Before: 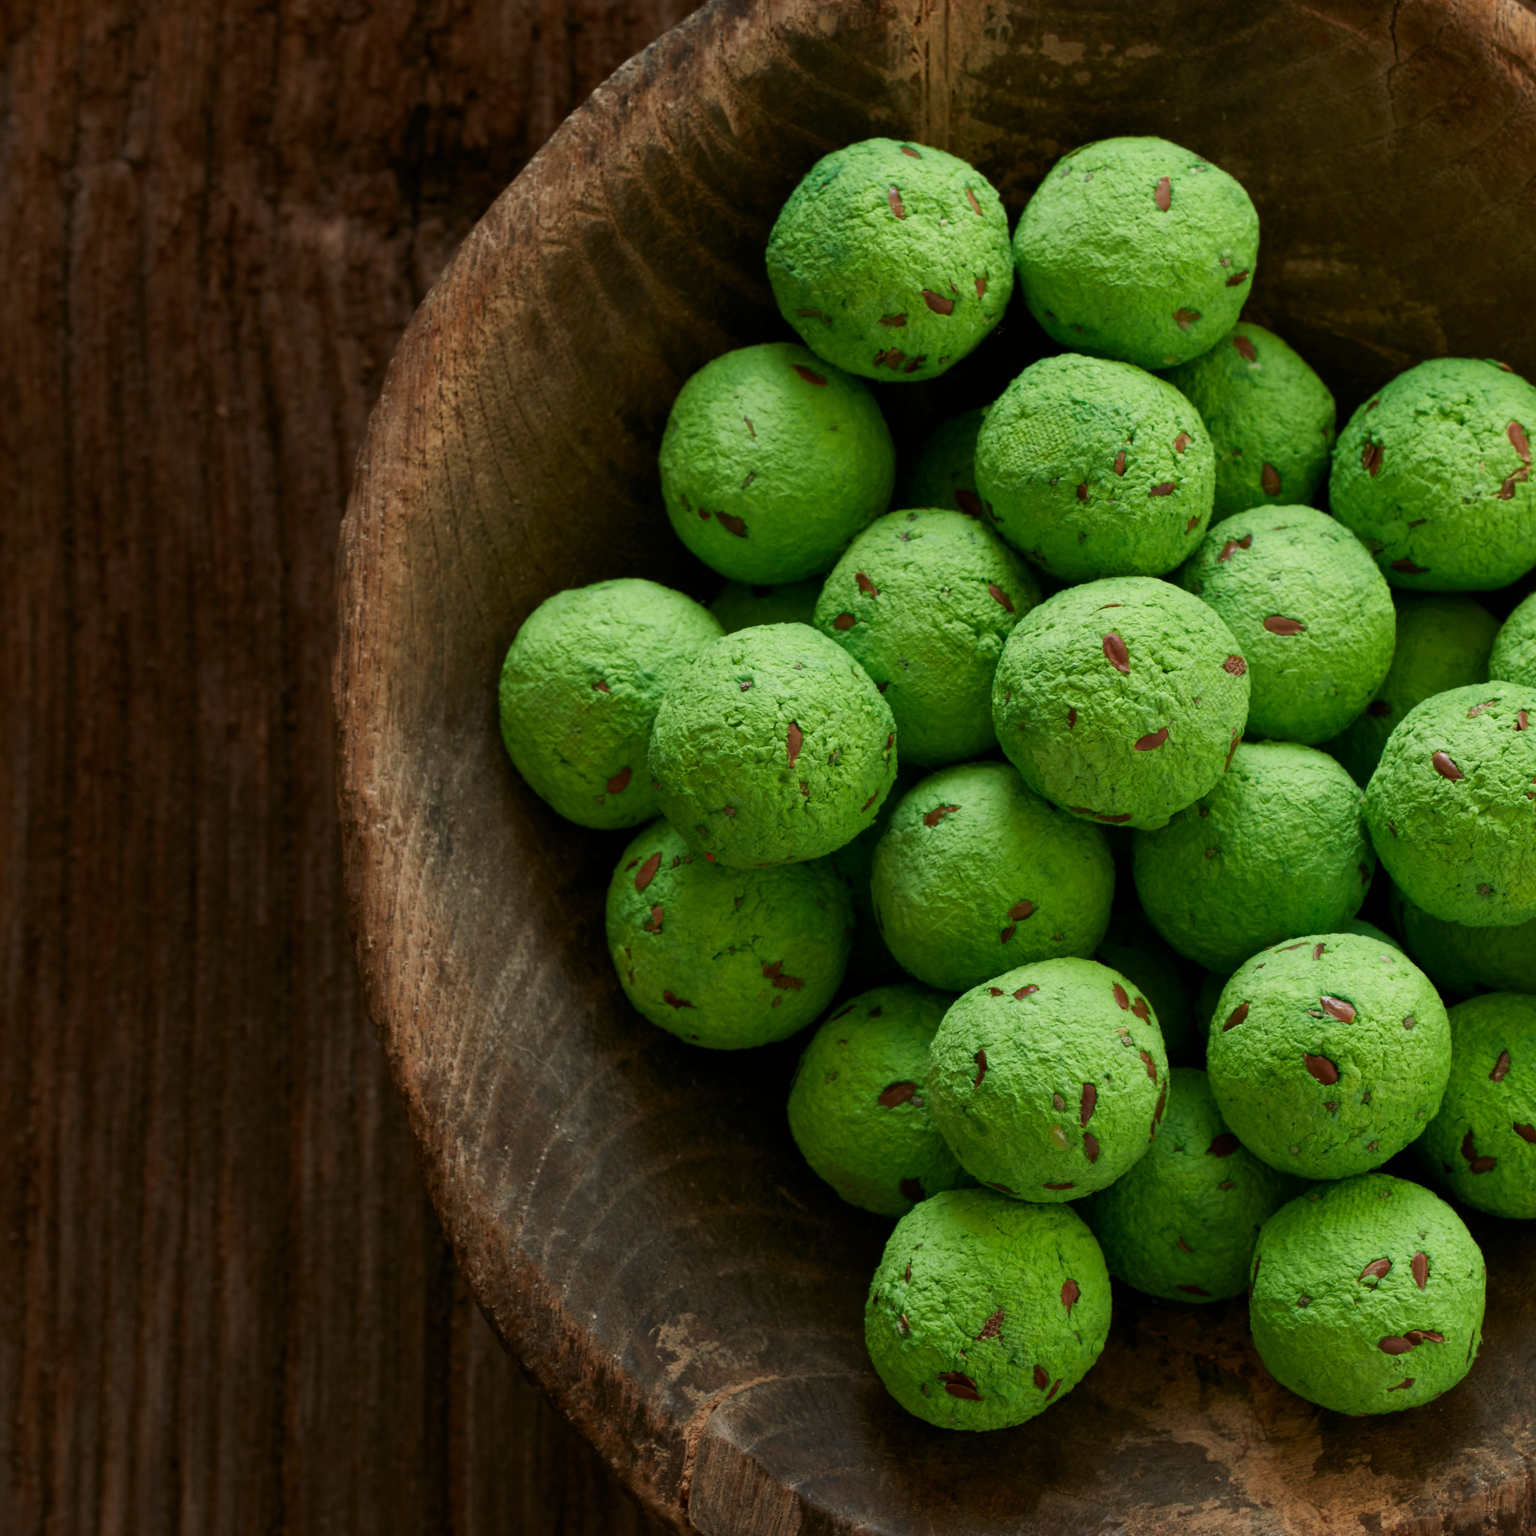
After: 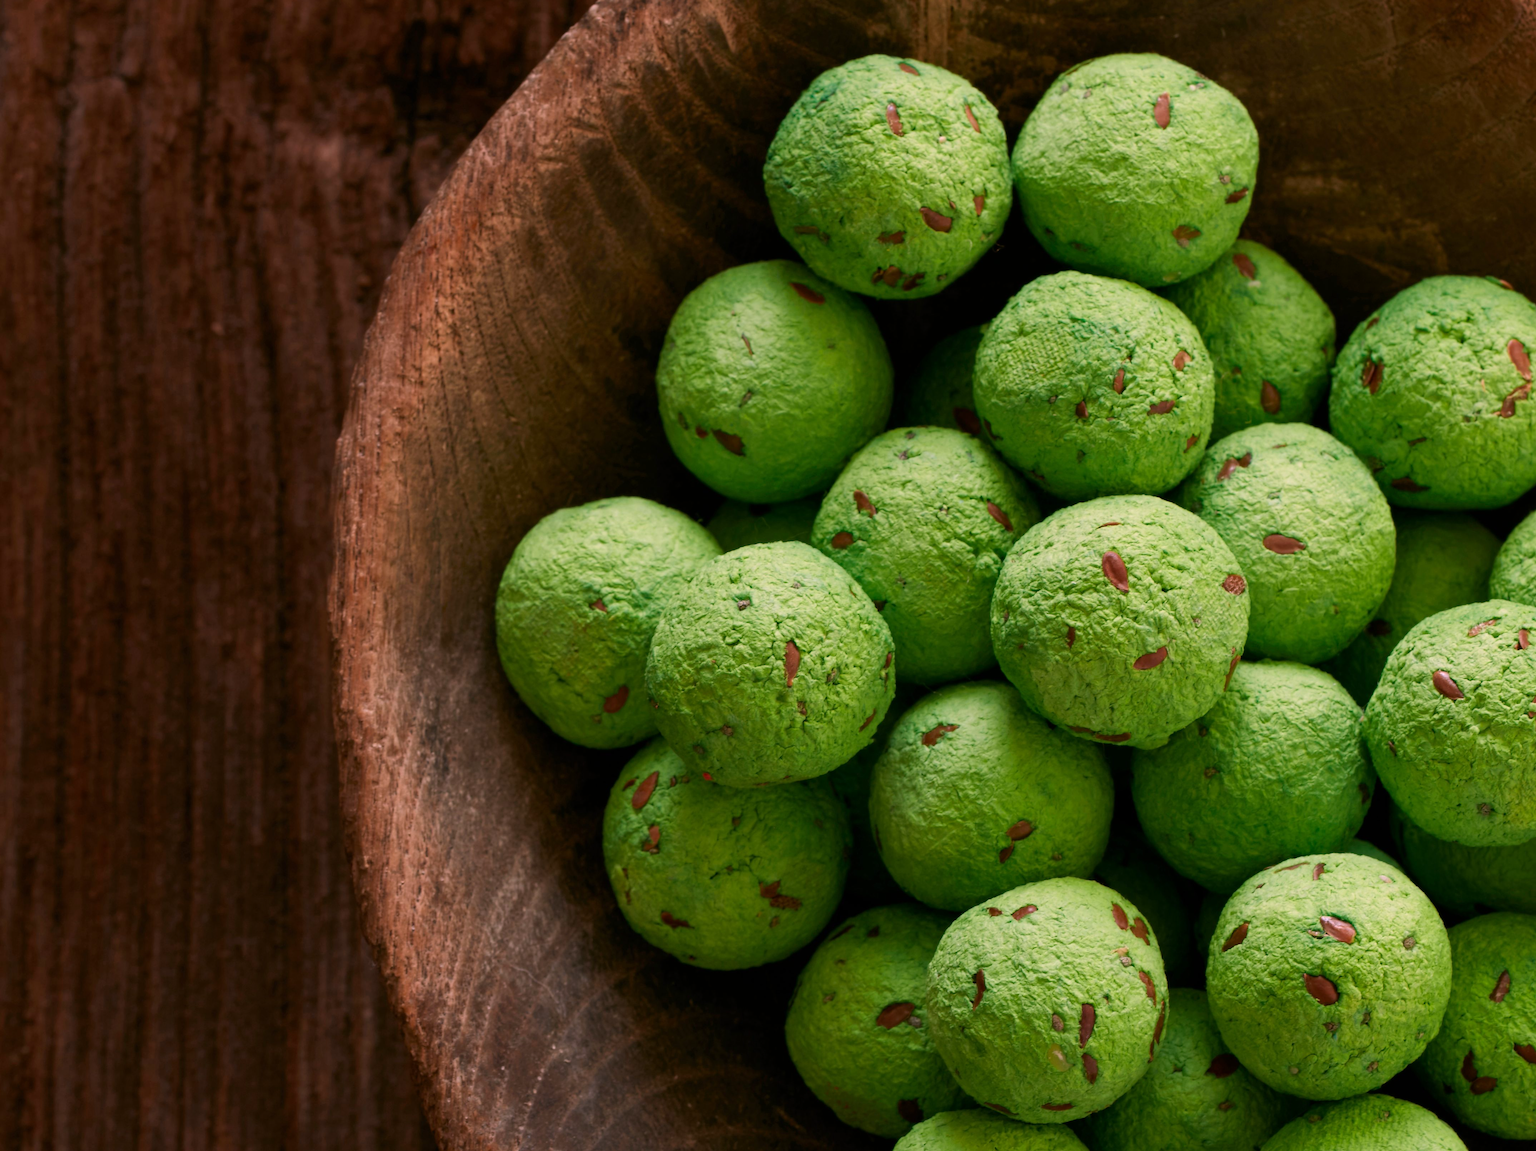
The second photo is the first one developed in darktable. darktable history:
crop: left 0.387%, top 5.469%, bottom 19.809%
tone equalizer: on, module defaults
white balance: red 1.188, blue 1.11
